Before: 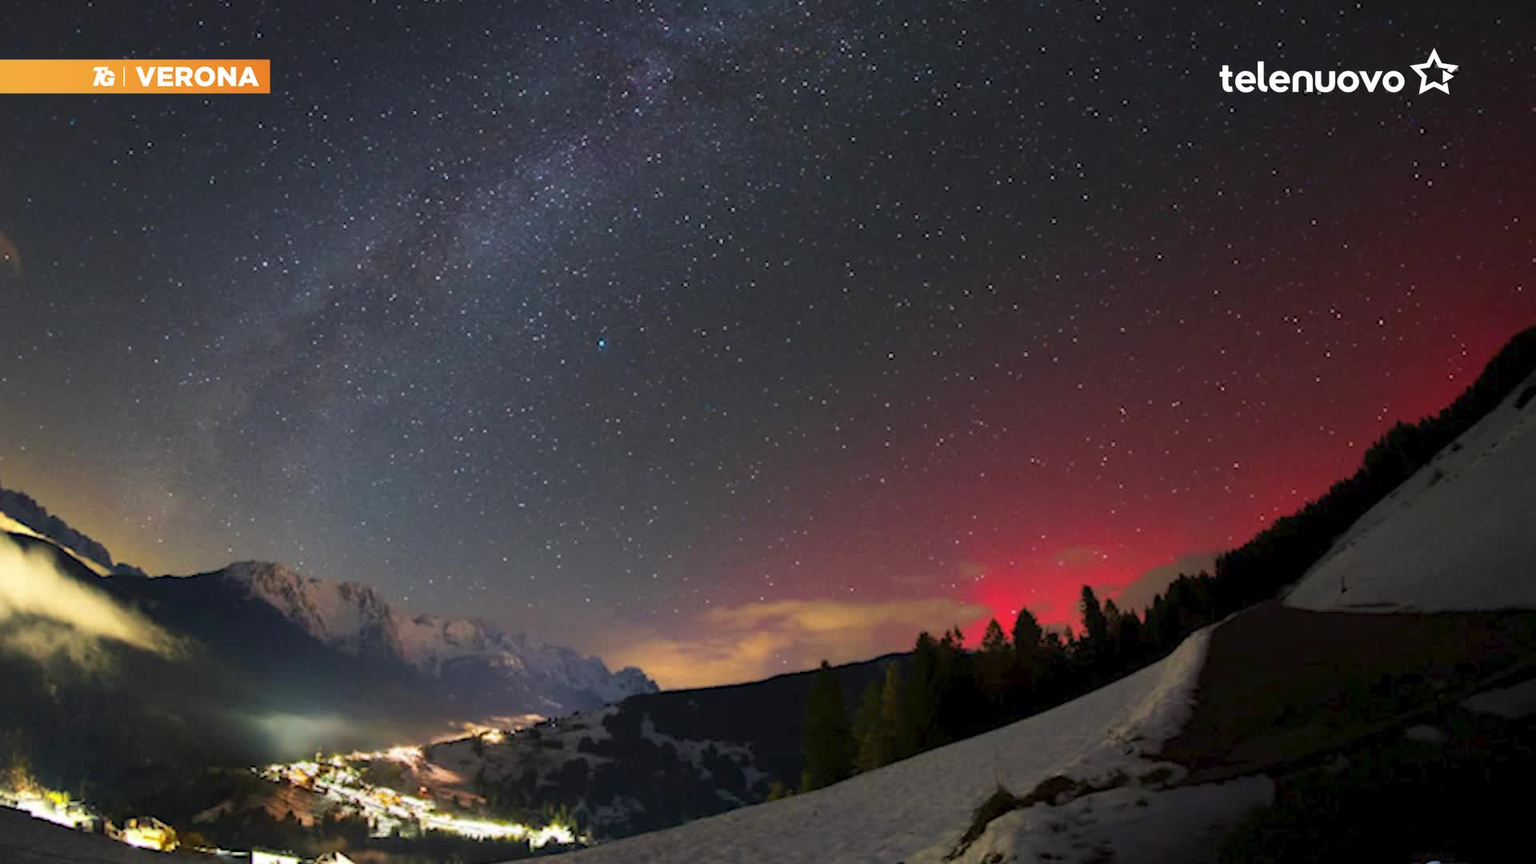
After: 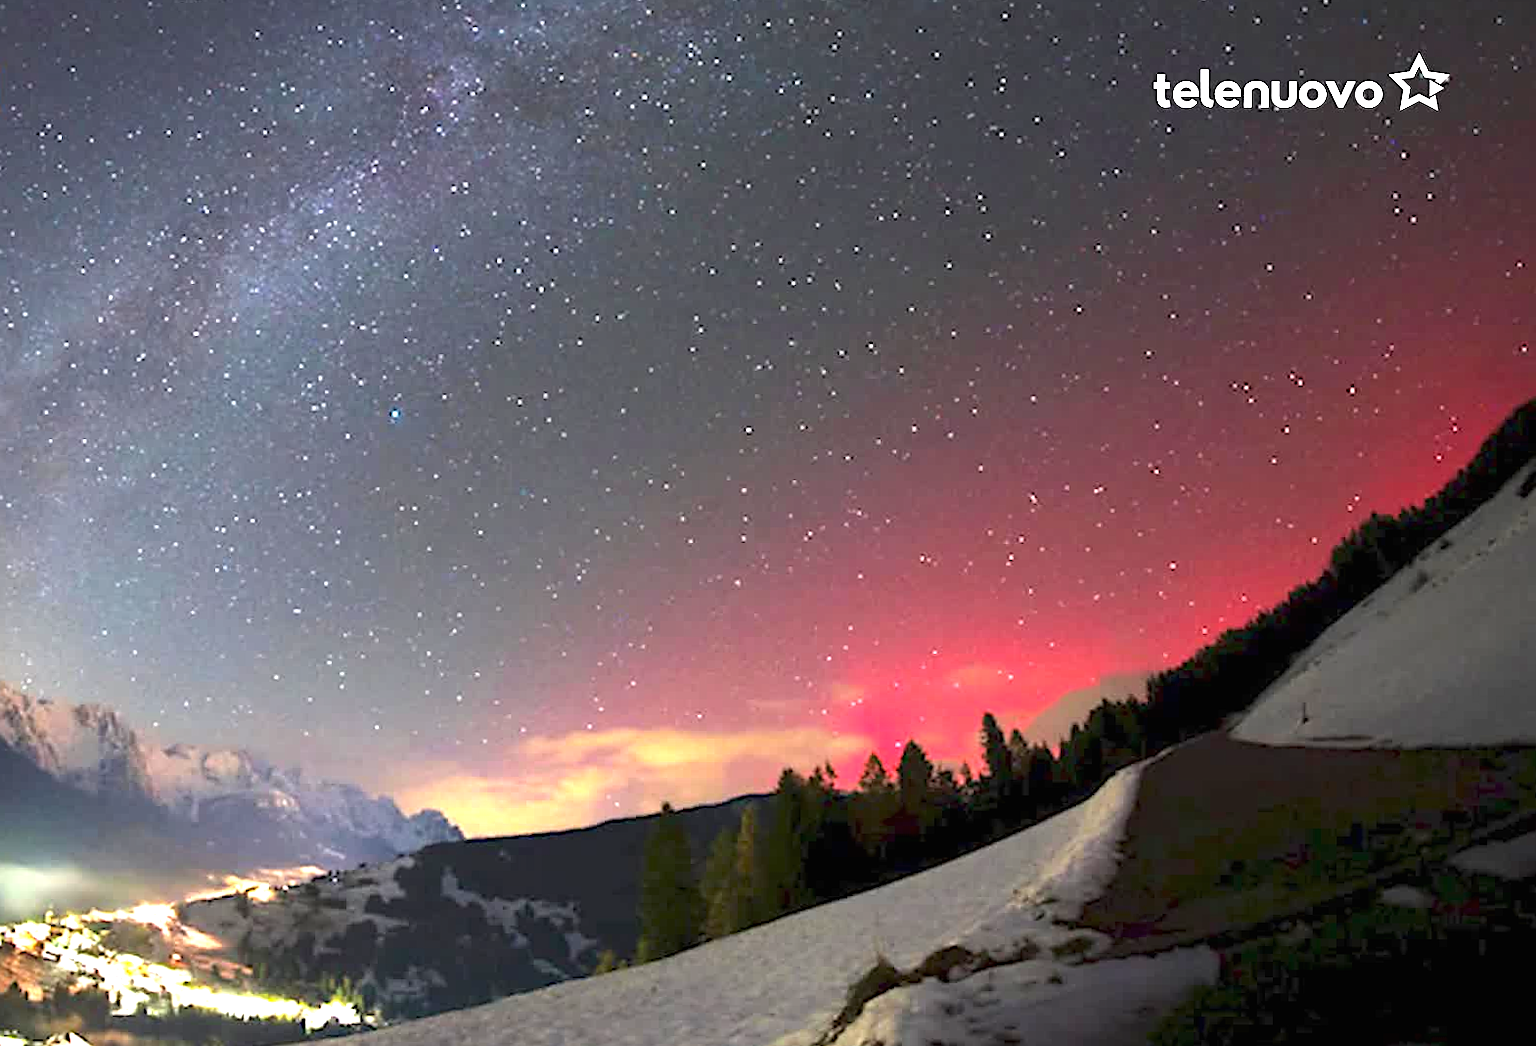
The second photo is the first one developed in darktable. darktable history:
rotate and perspective: rotation 0.192°, lens shift (horizontal) -0.015, crop left 0.005, crop right 0.996, crop top 0.006, crop bottom 0.99
sharpen: radius 1.864, amount 0.398, threshold 1.271
crop: left 17.582%, bottom 0.031%
exposure: black level correction 0, exposure 1.75 EV, compensate exposure bias true, compensate highlight preservation false
